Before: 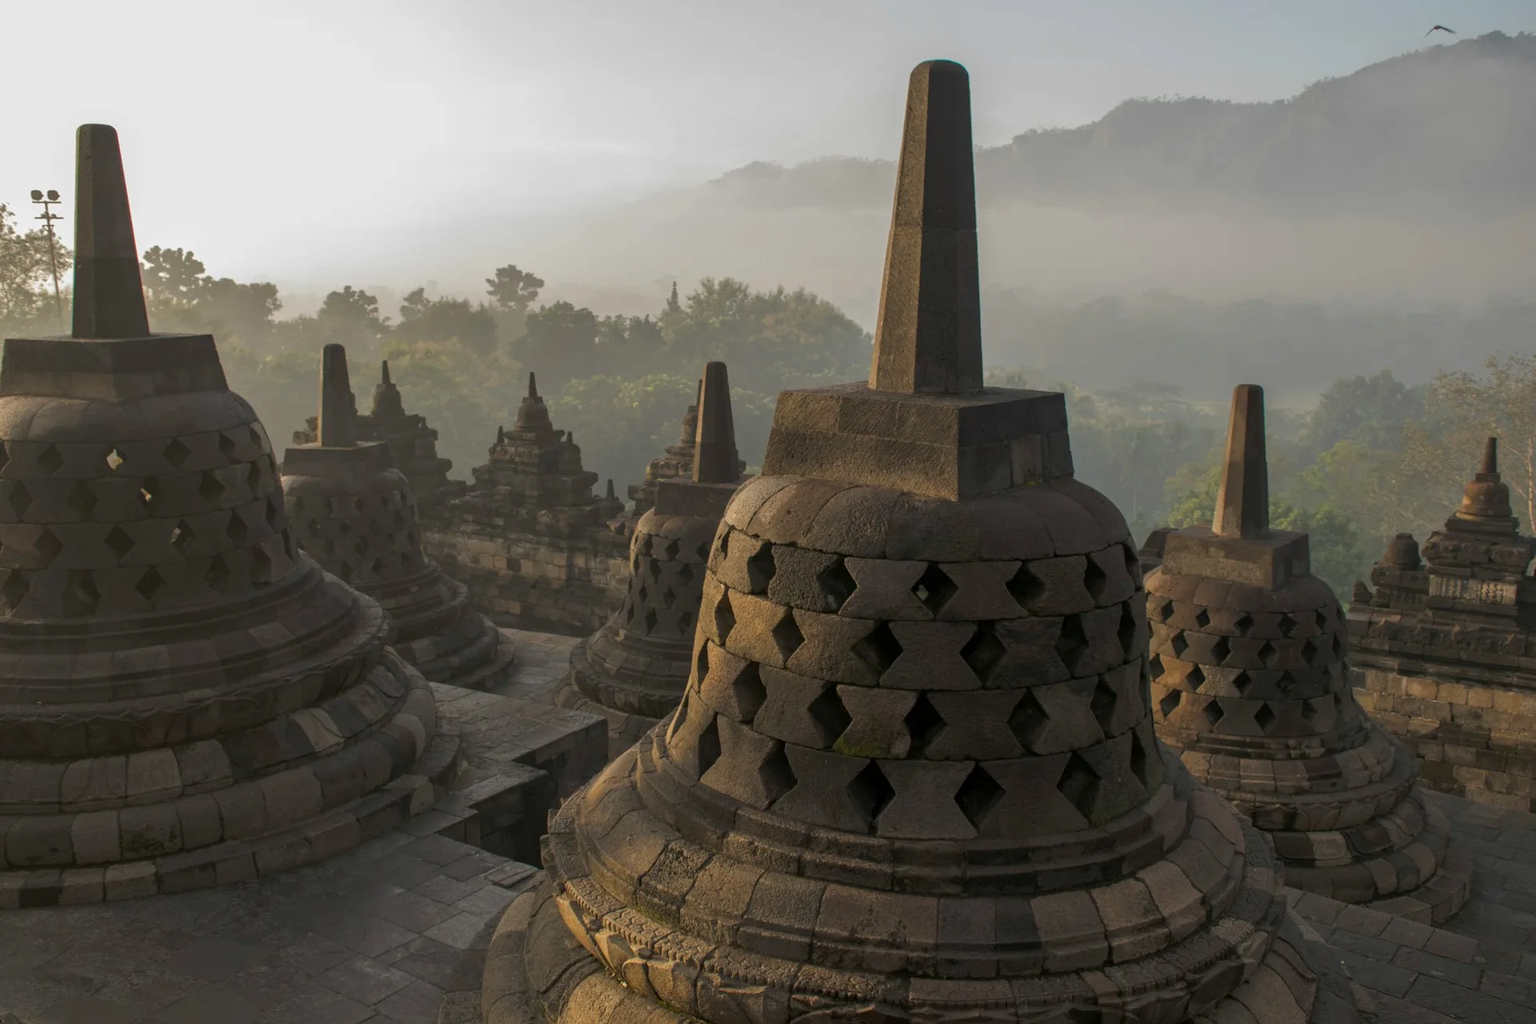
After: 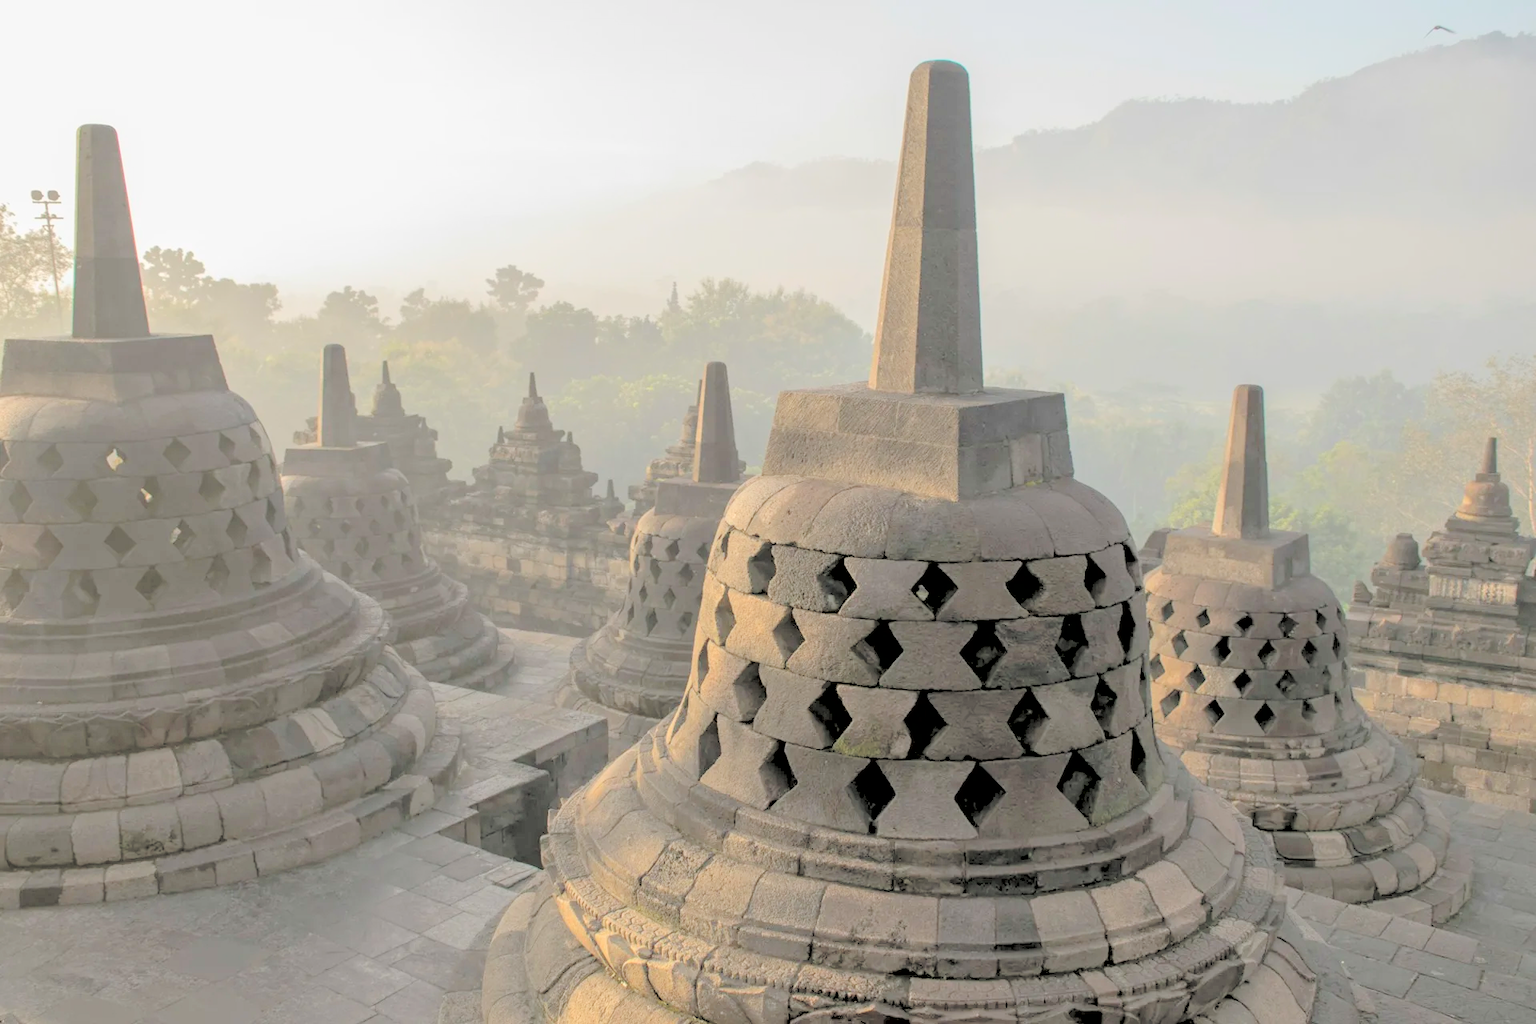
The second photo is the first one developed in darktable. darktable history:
contrast brightness saturation: brightness 0.985
exposure: black level correction 0.005, exposure 0.016 EV, compensate exposure bias true, compensate highlight preservation false
